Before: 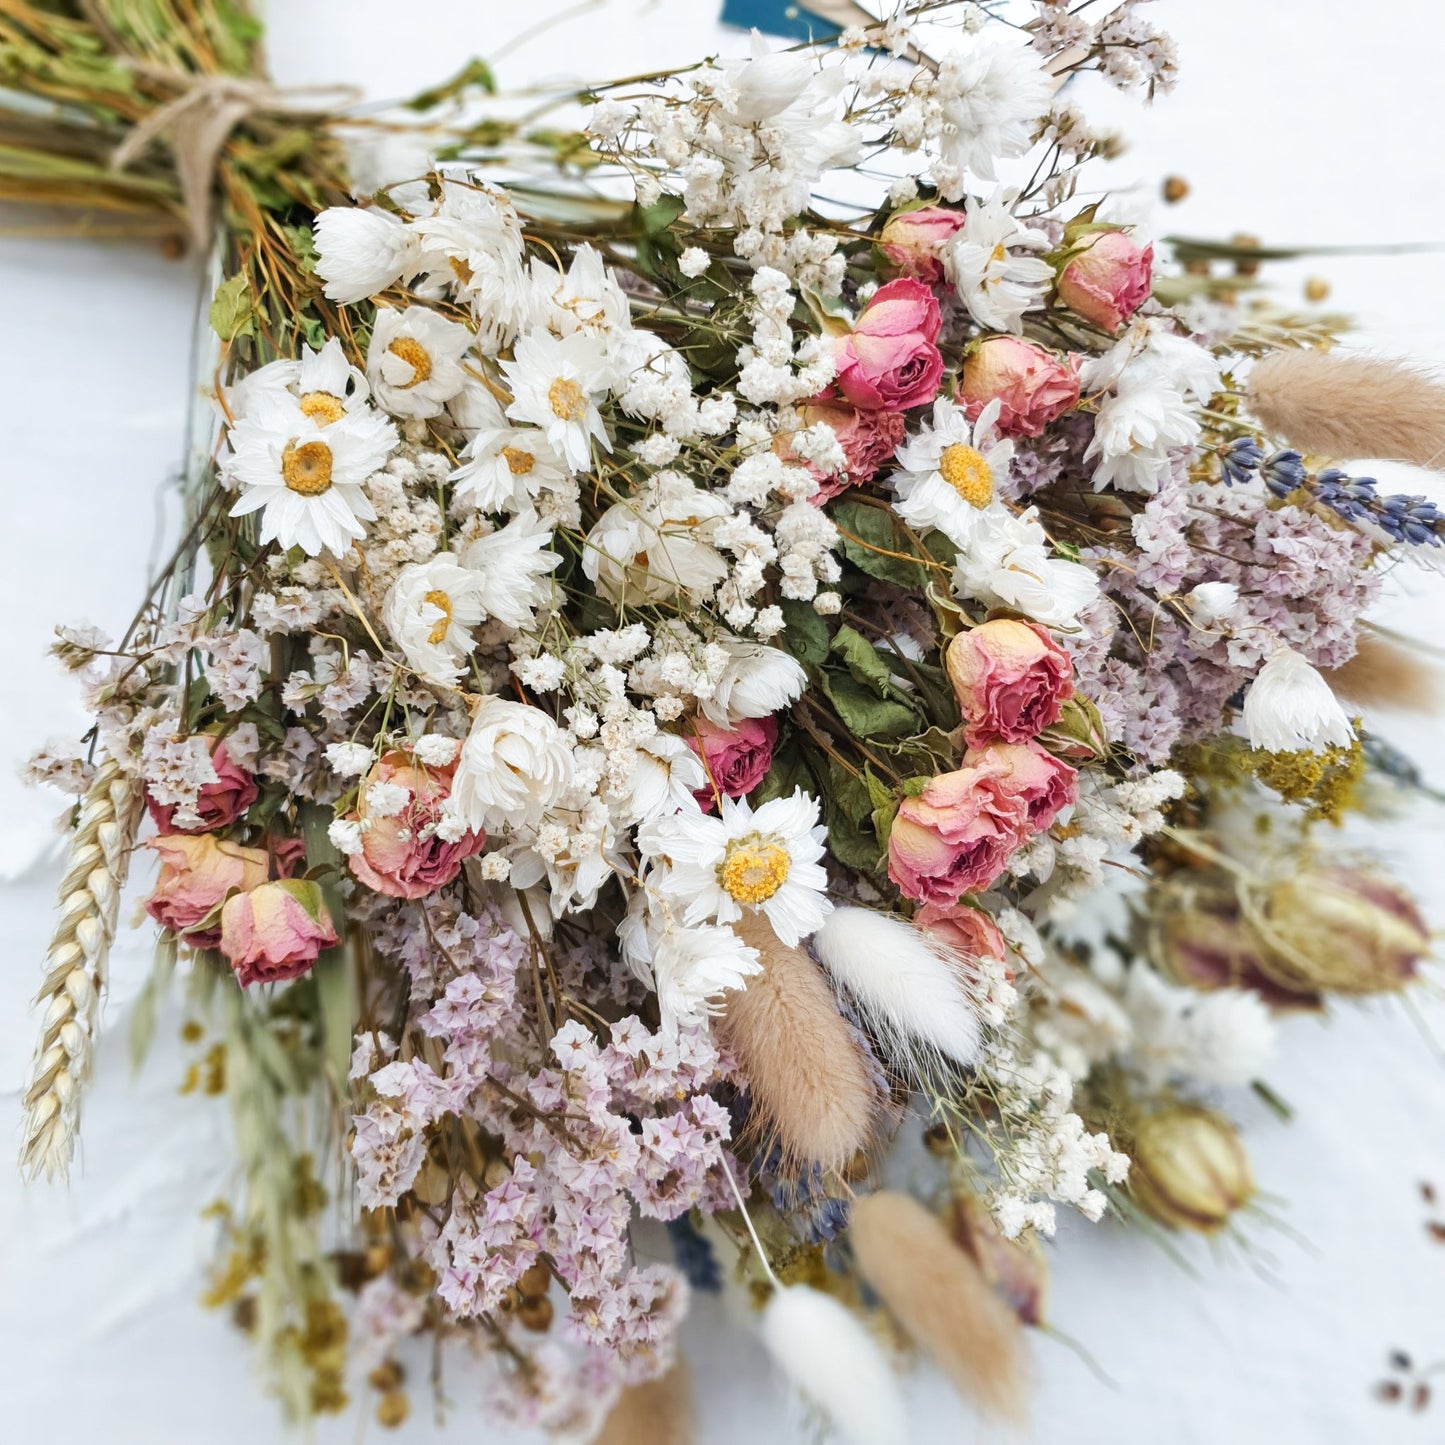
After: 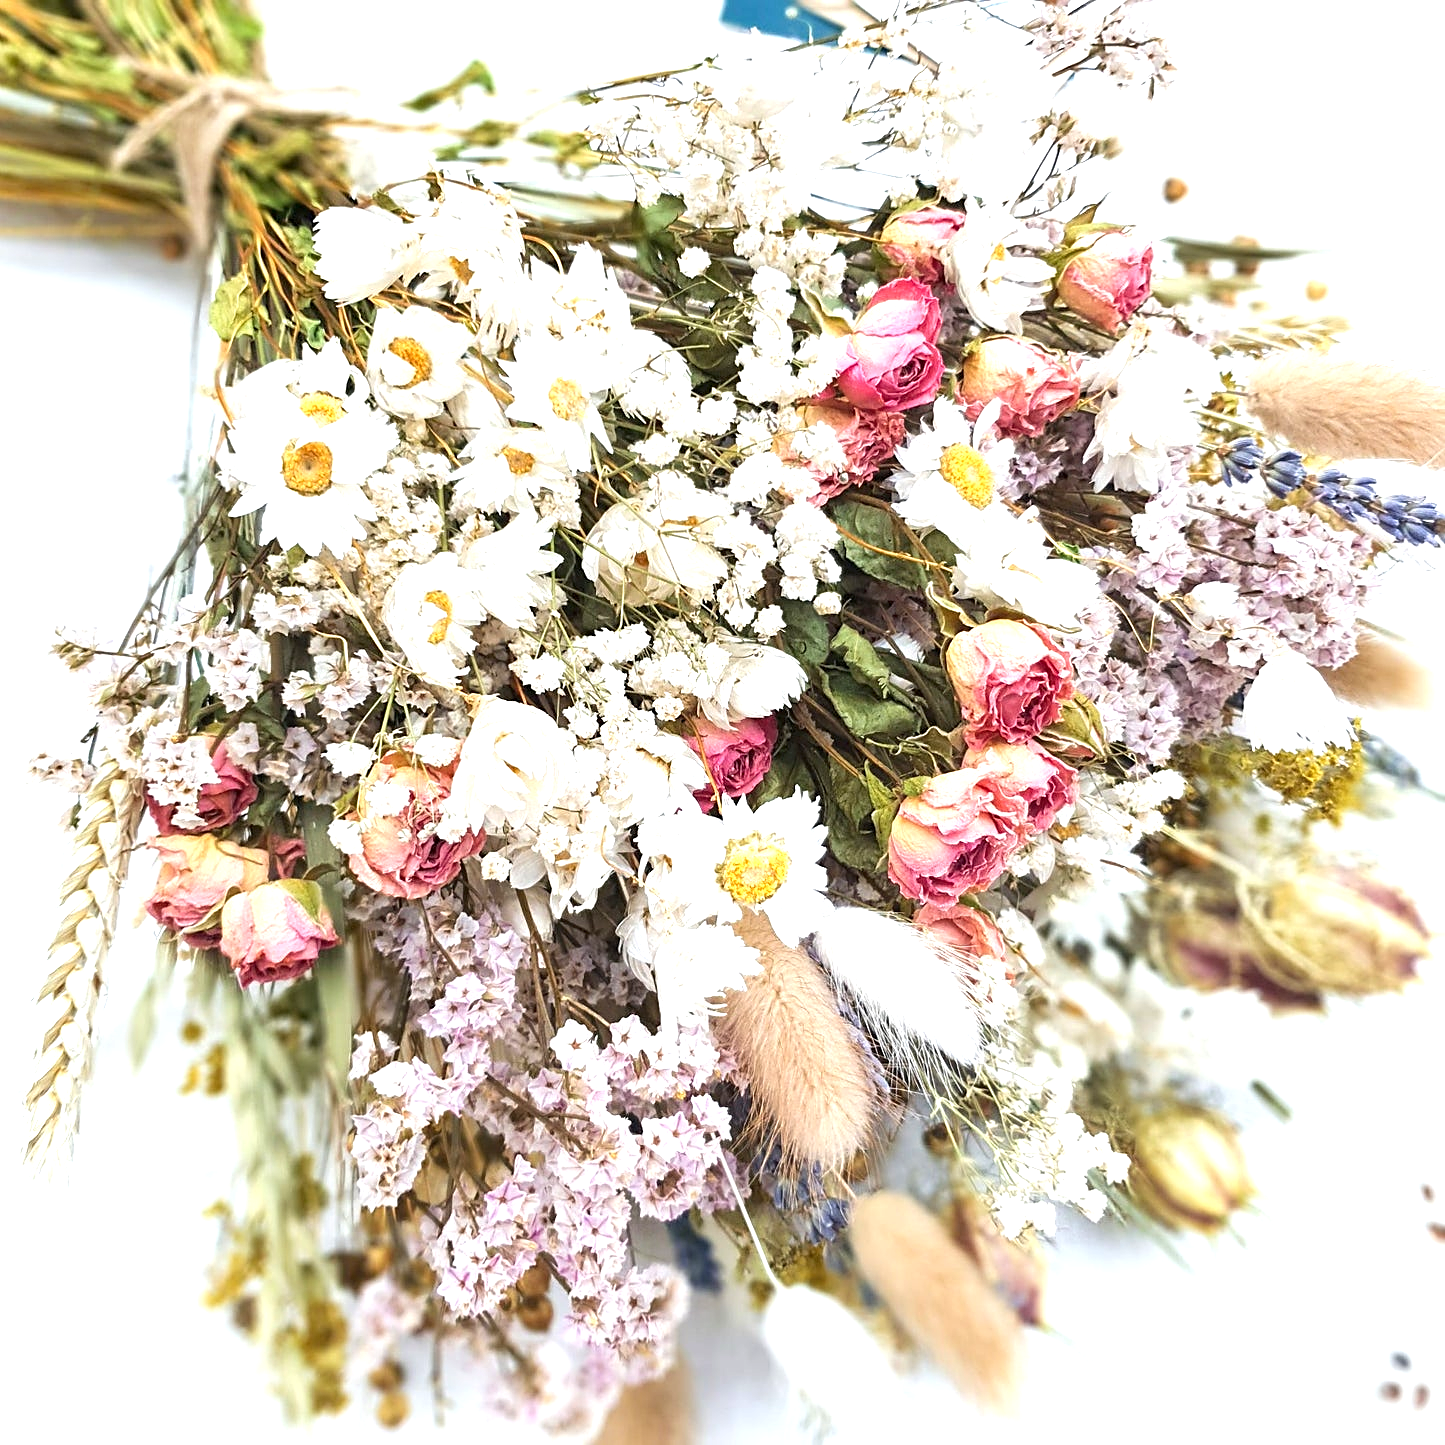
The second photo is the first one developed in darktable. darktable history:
exposure: exposure 0.927 EV, compensate exposure bias true, compensate highlight preservation false
haze removal: strength 0.012, distance 0.252, compatibility mode true, adaptive false
sharpen: on, module defaults
